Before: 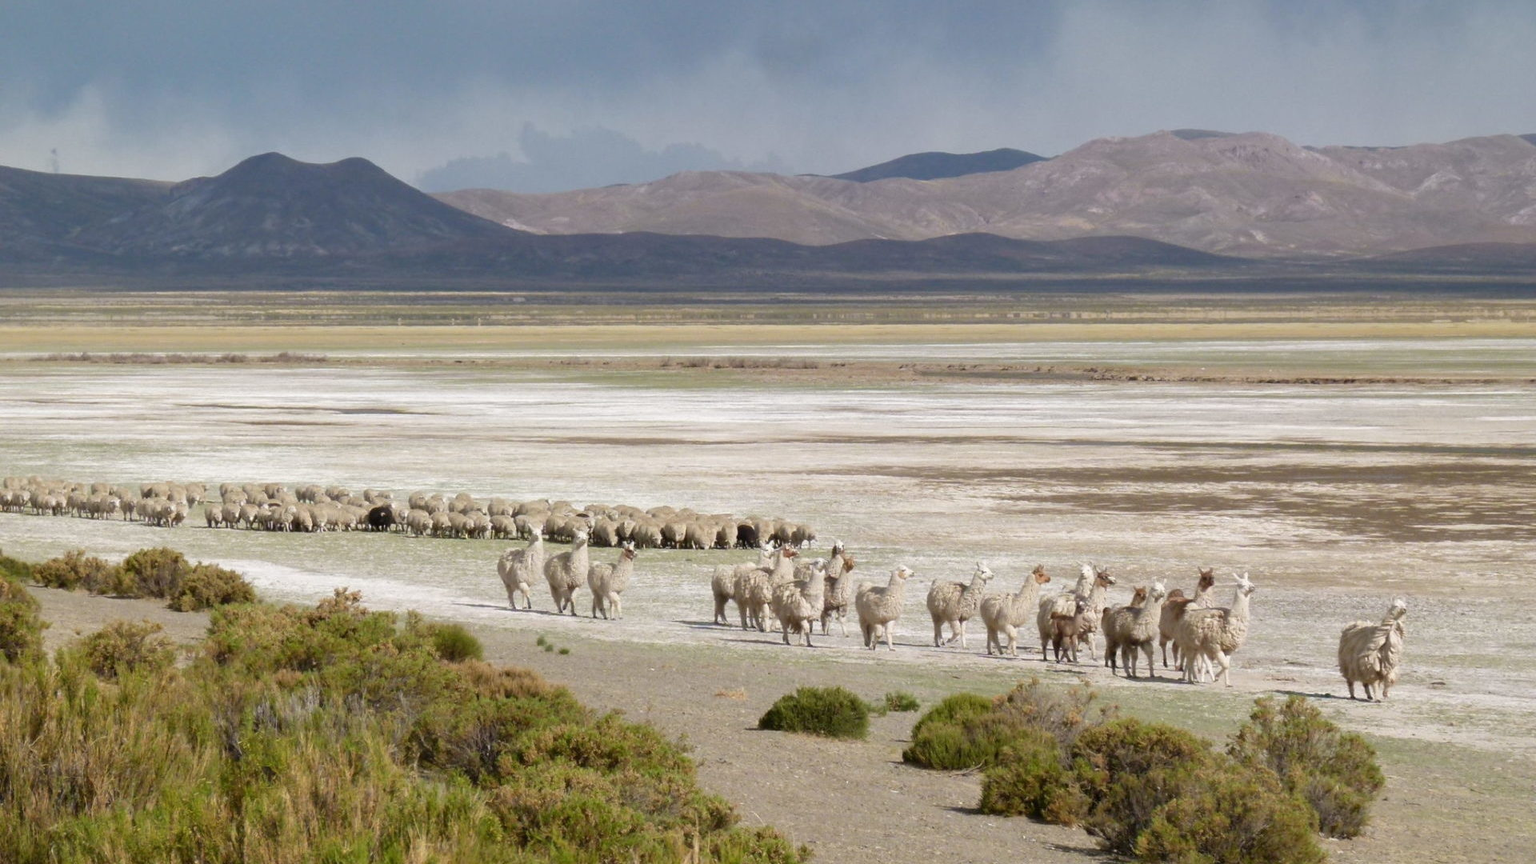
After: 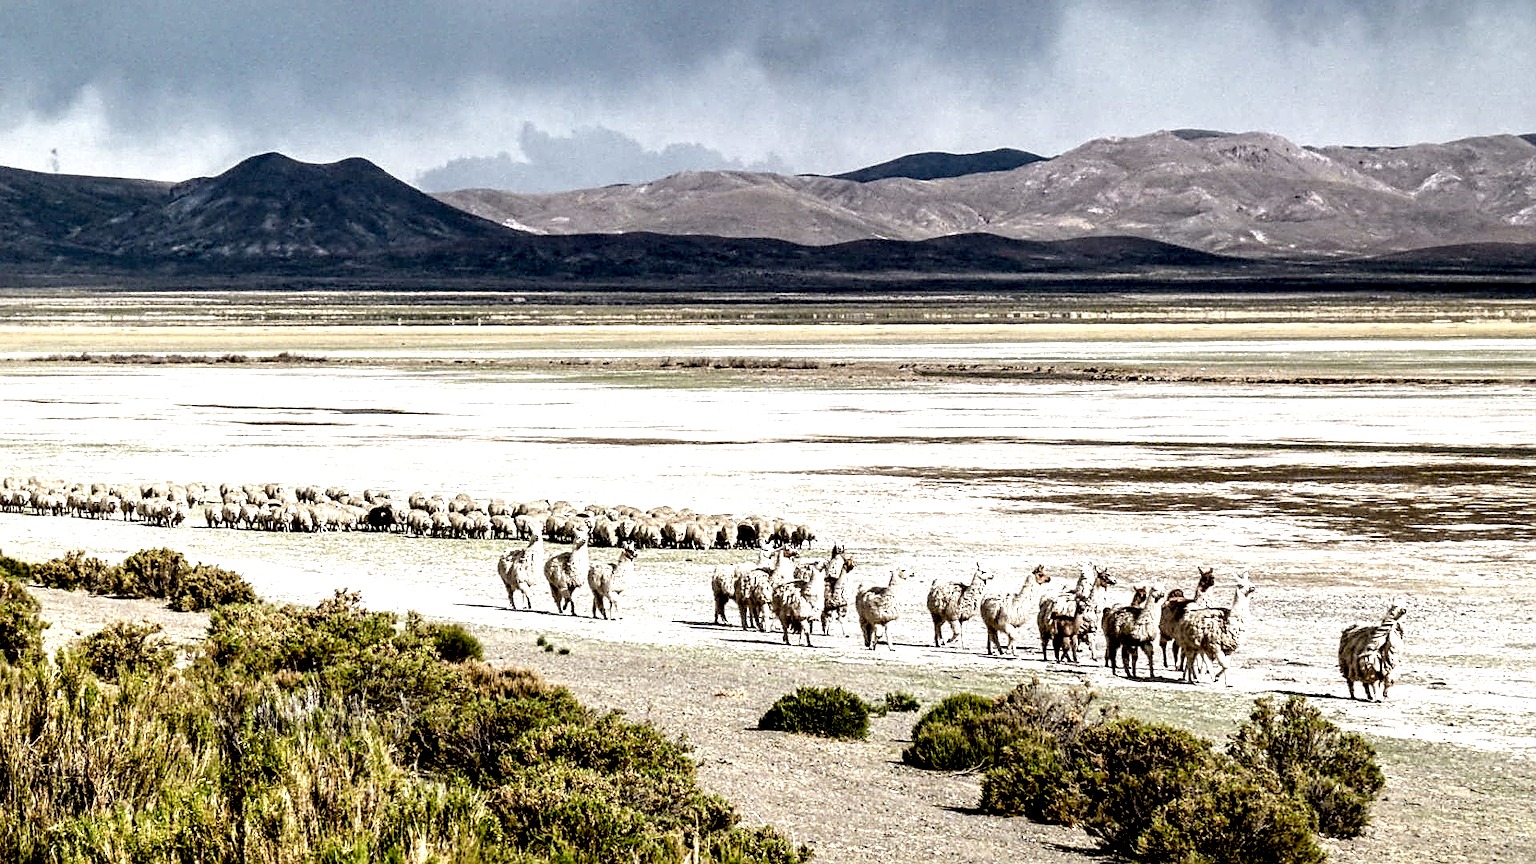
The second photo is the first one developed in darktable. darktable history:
local contrast: highlights 113%, shadows 44%, detail 291%
sharpen: on, module defaults
tone curve: curves: ch0 [(0, 0) (0.003, 0.074) (0.011, 0.079) (0.025, 0.083) (0.044, 0.095) (0.069, 0.097) (0.1, 0.11) (0.136, 0.131) (0.177, 0.159) (0.224, 0.209) (0.277, 0.279) (0.335, 0.367) (0.399, 0.455) (0.468, 0.538) (0.543, 0.621) (0.623, 0.699) (0.709, 0.782) (0.801, 0.848) (0.898, 0.924) (1, 1)], preserve colors none
contrast equalizer: octaves 7, y [[0.502, 0.505, 0.512, 0.529, 0.564, 0.588], [0.5 ×6], [0.502, 0.505, 0.512, 0.529, 0.564, 0.588], [0, 0.001, 0.001, 0.004, 0.008, 0.011], [0, 0.001, 0.001, 0.004, 0.008, 0.011]]
